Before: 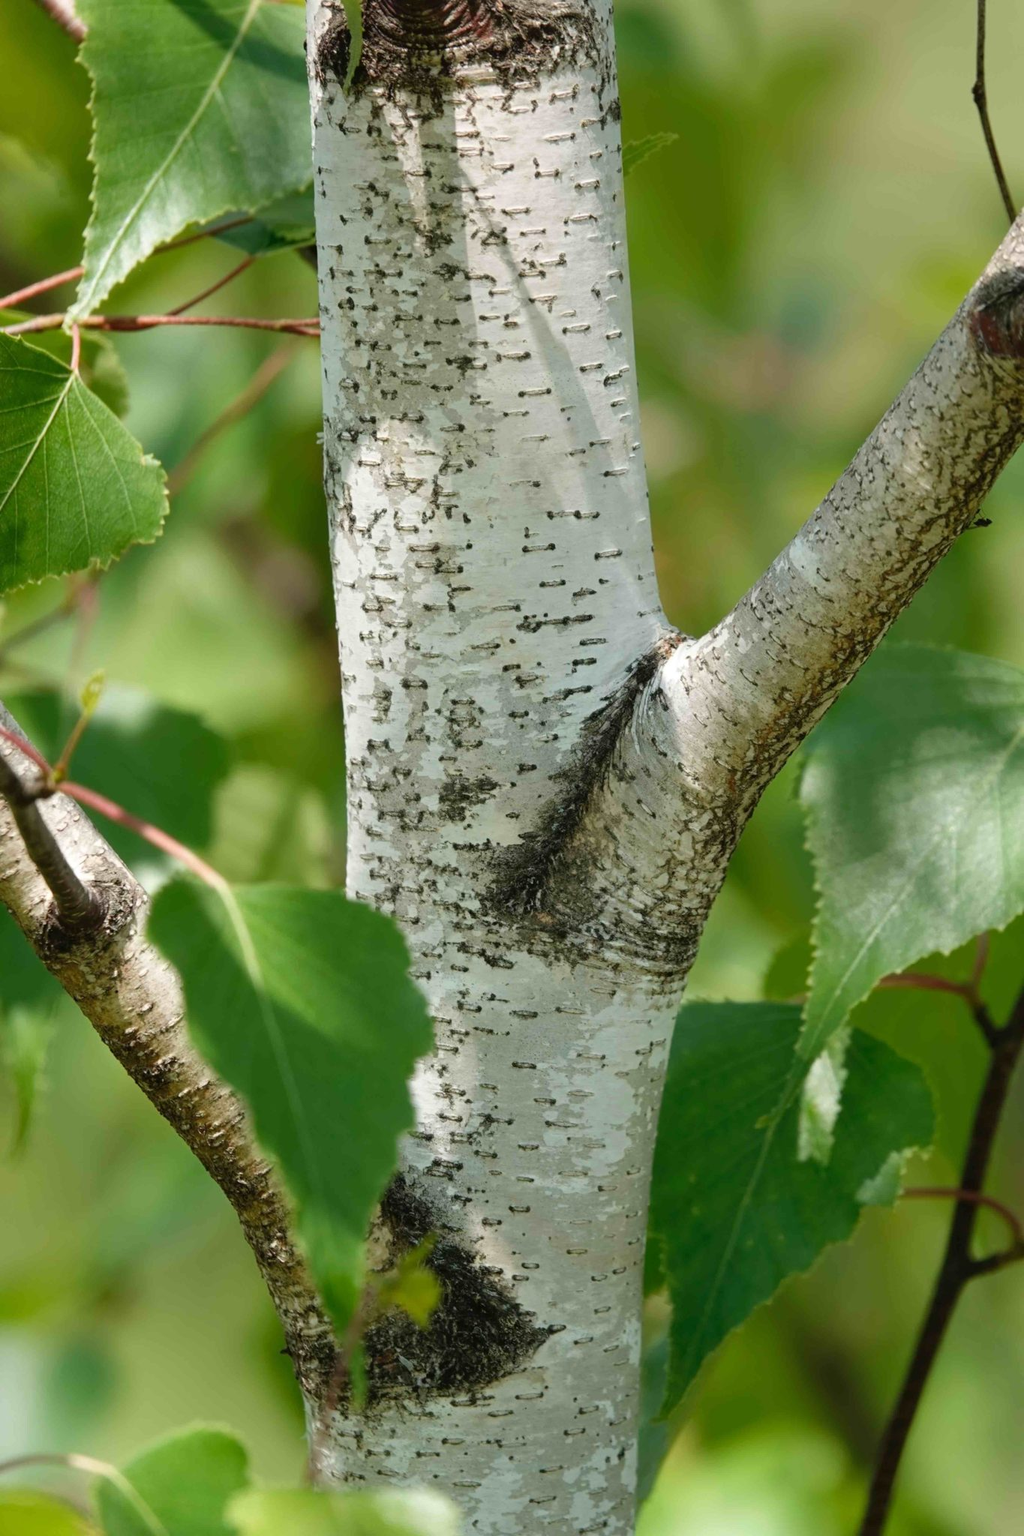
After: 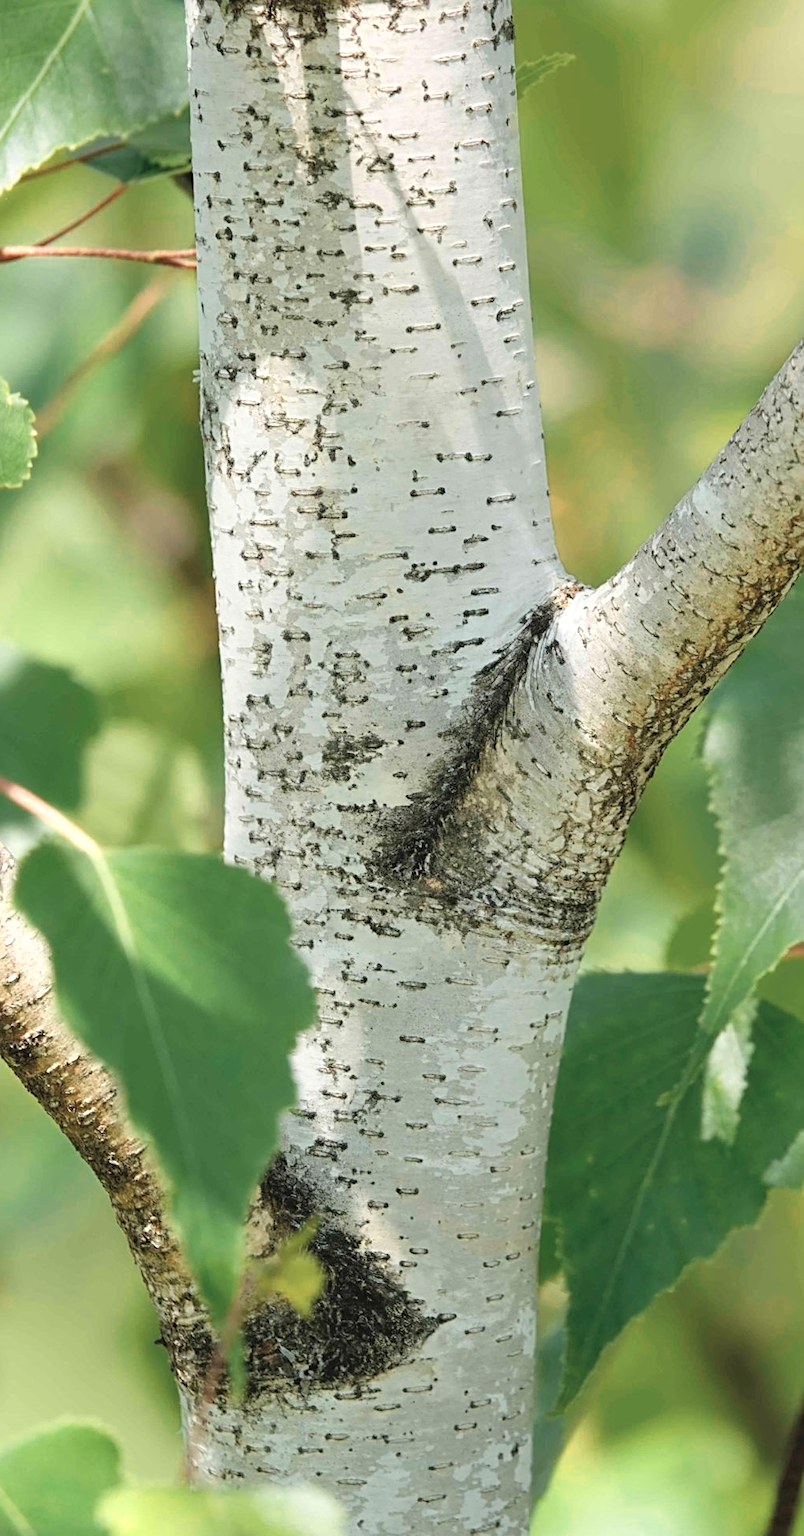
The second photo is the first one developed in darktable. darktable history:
contrast brightness saturation: contrast 0.135, brightness 0.22
color zones: curves: ch0 [(0.018, 0.548) (0.197, 0.654) (0.425, 0.447) (0.605, 0.658) (0.732, 0.579)]; ch1 [(0.105, 0.531) (0.224, 0.531) (0.386, 0.39) (0.618, 0.456) (0.732, 0.456) (0.956, 0.421)]; ch2 [(0.039, 0.583) (0.215, 0.465) (0.399, 0.544) (0.465, 0.548) (0.614, 0.447) (0.724, 0.43) (0.882, 0.623) (0.956, 0.632)]
crop and rotate: left 13.138%, top 5.417%, right 12.523%
sharpen: radius 2.509, amount 0.33
